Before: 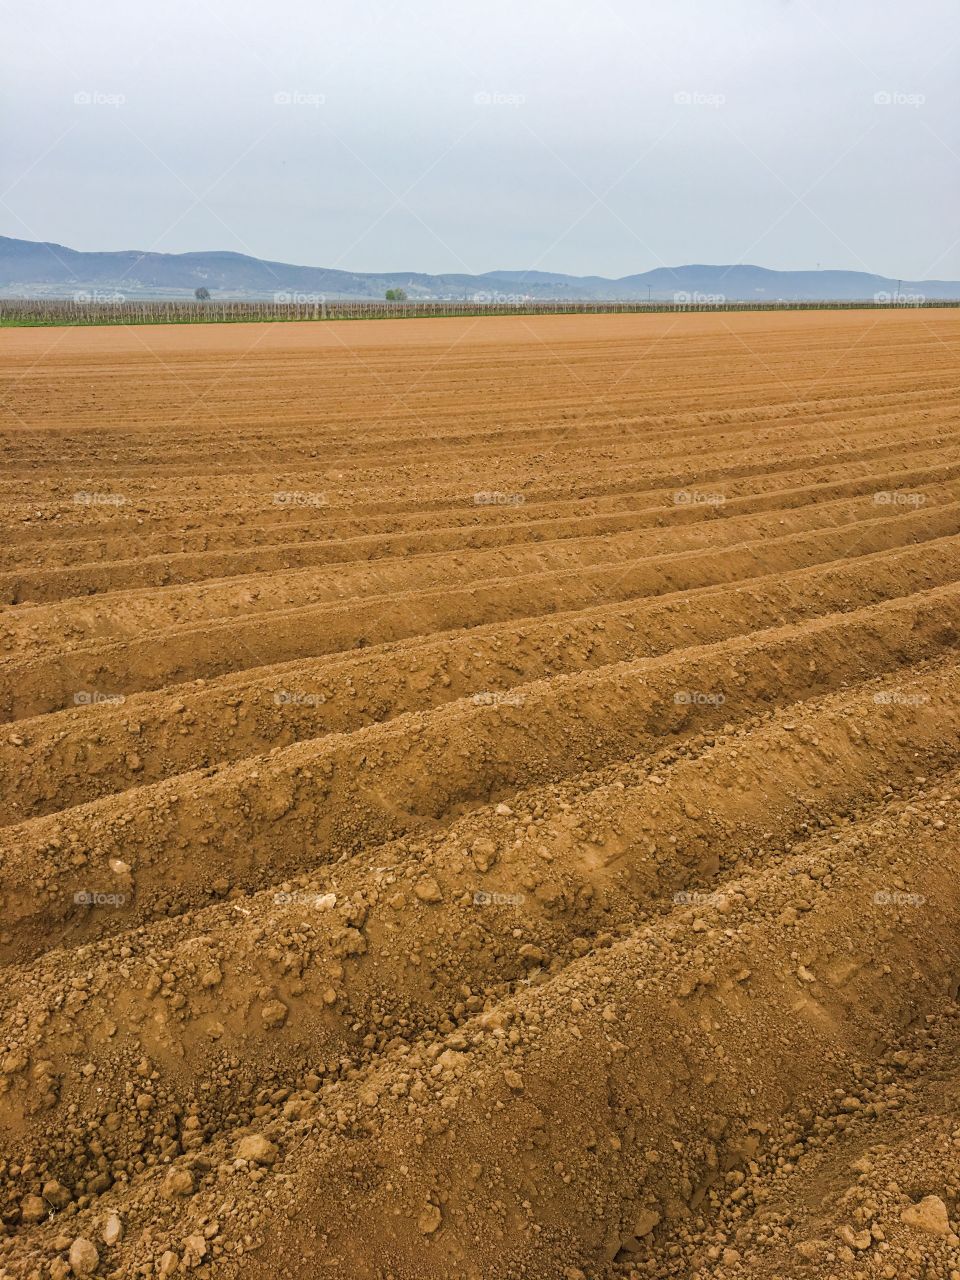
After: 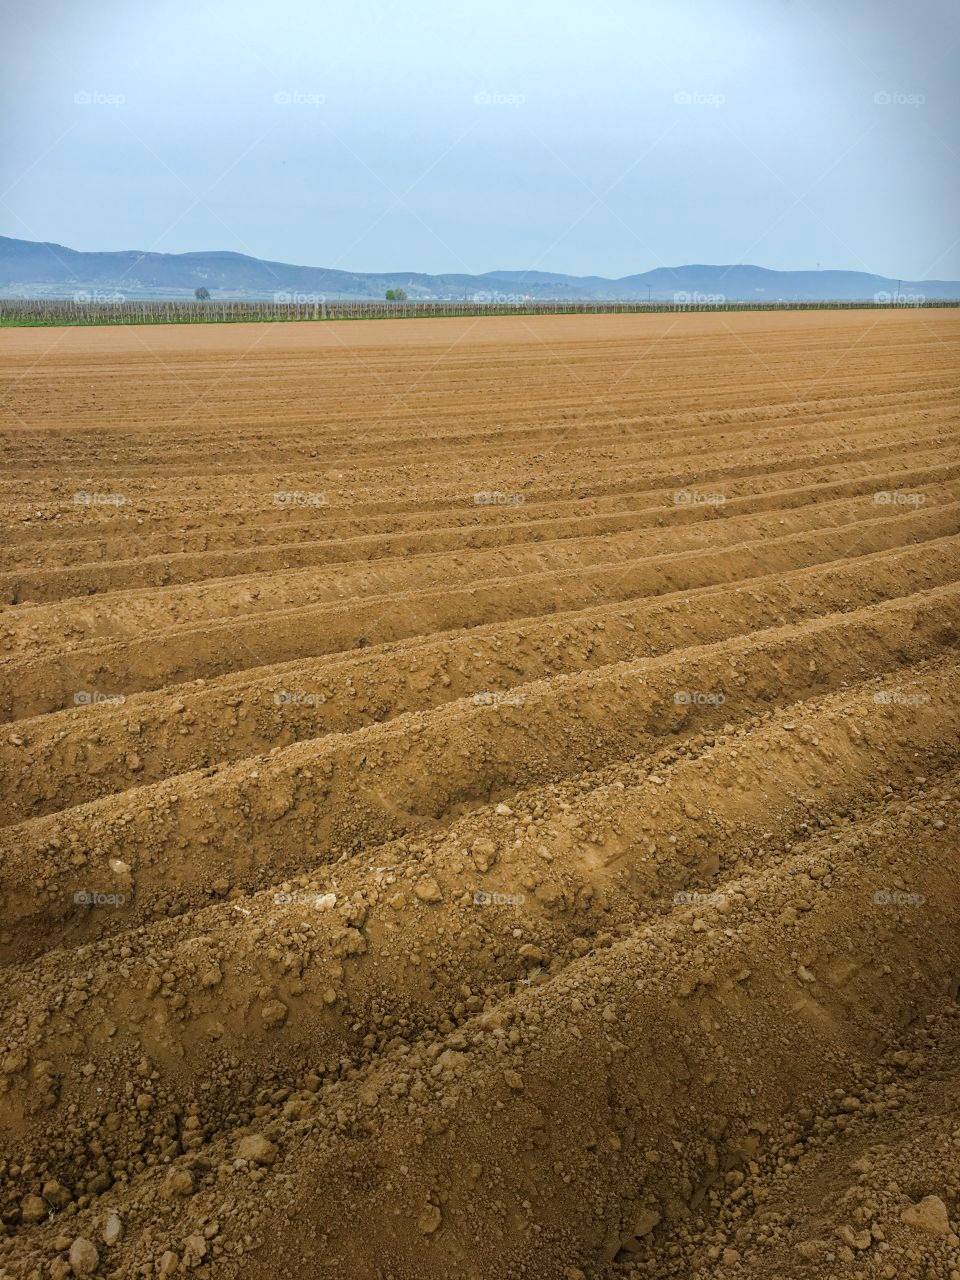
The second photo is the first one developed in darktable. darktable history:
color calibration: illuminant Planckian (black body), x 0.368, y 0.361, temperature 4275.92 K
vignetting: fall-off start 68.33%, fall-off radius 30%, saturation 0.042, center (-0.066, -0.311), width/height ratio 0.992, shape 0.85, dithering 8-bit output
